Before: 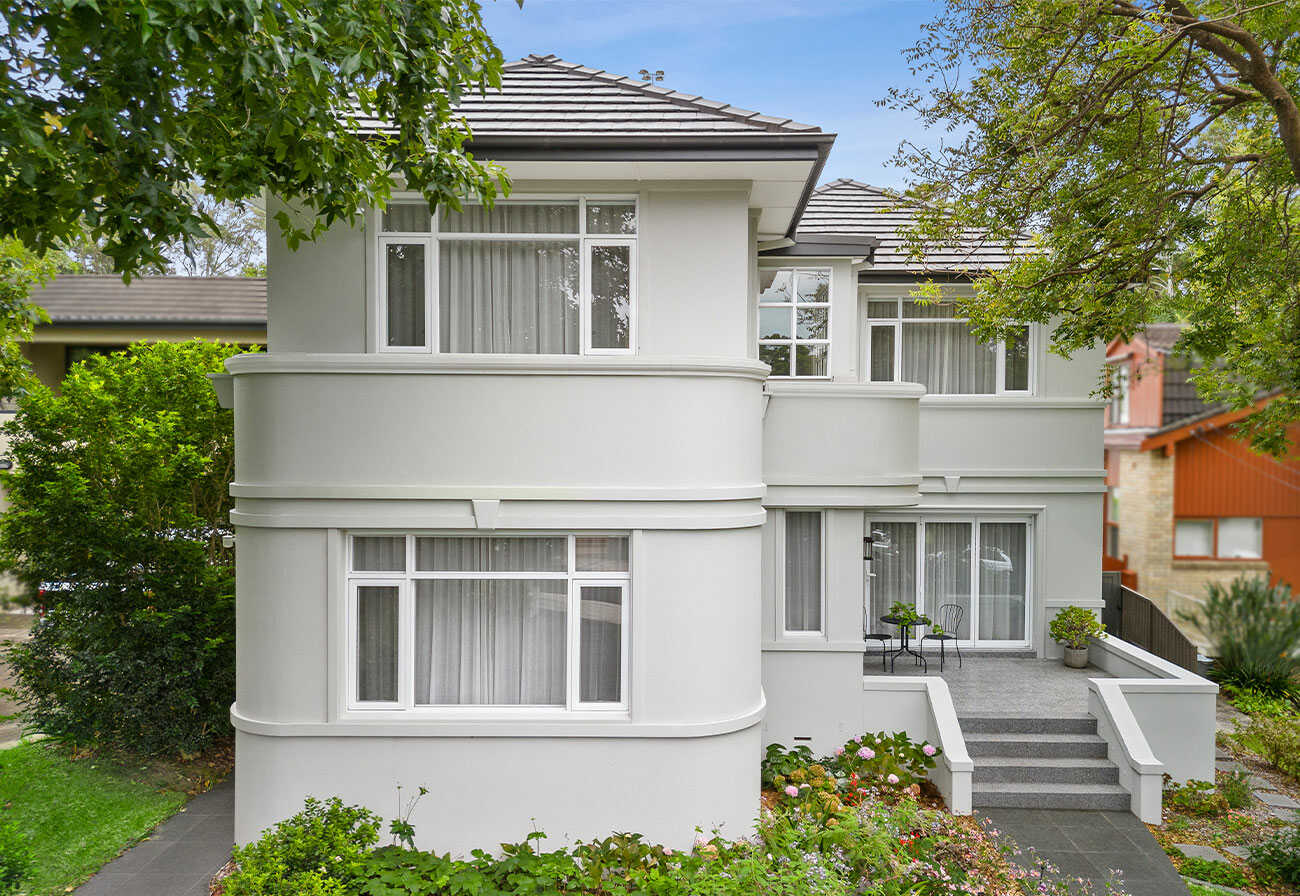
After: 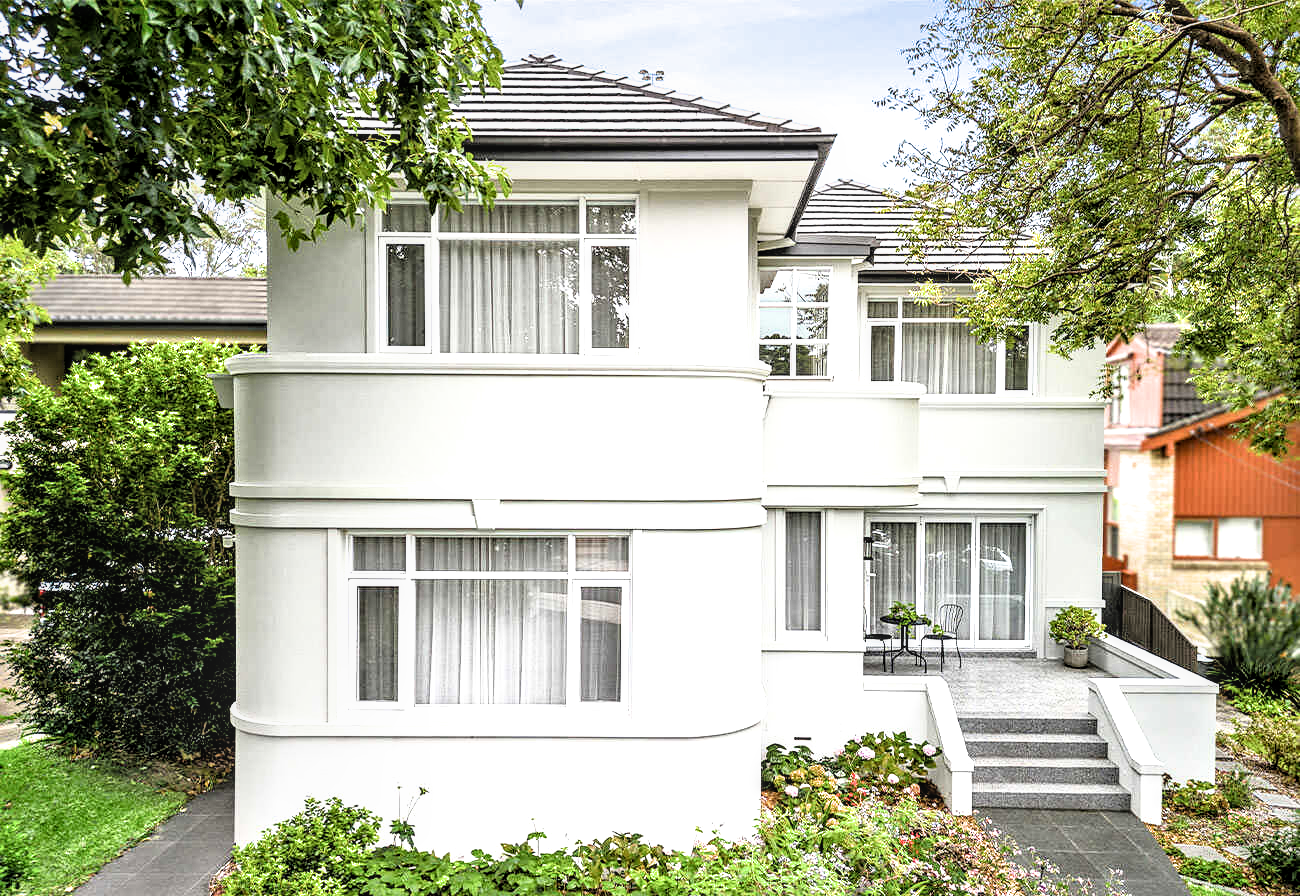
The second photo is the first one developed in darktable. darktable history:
sharpen: amount 0.207
filmic rgb: black relative exposure -3.52 EV, white relative exposure 2.28 EV, hardness 3.4
exposure: black level correction -0.002, exposure 0.71 EV, compensate highlight preservation false
local contrast: on, module defaults
